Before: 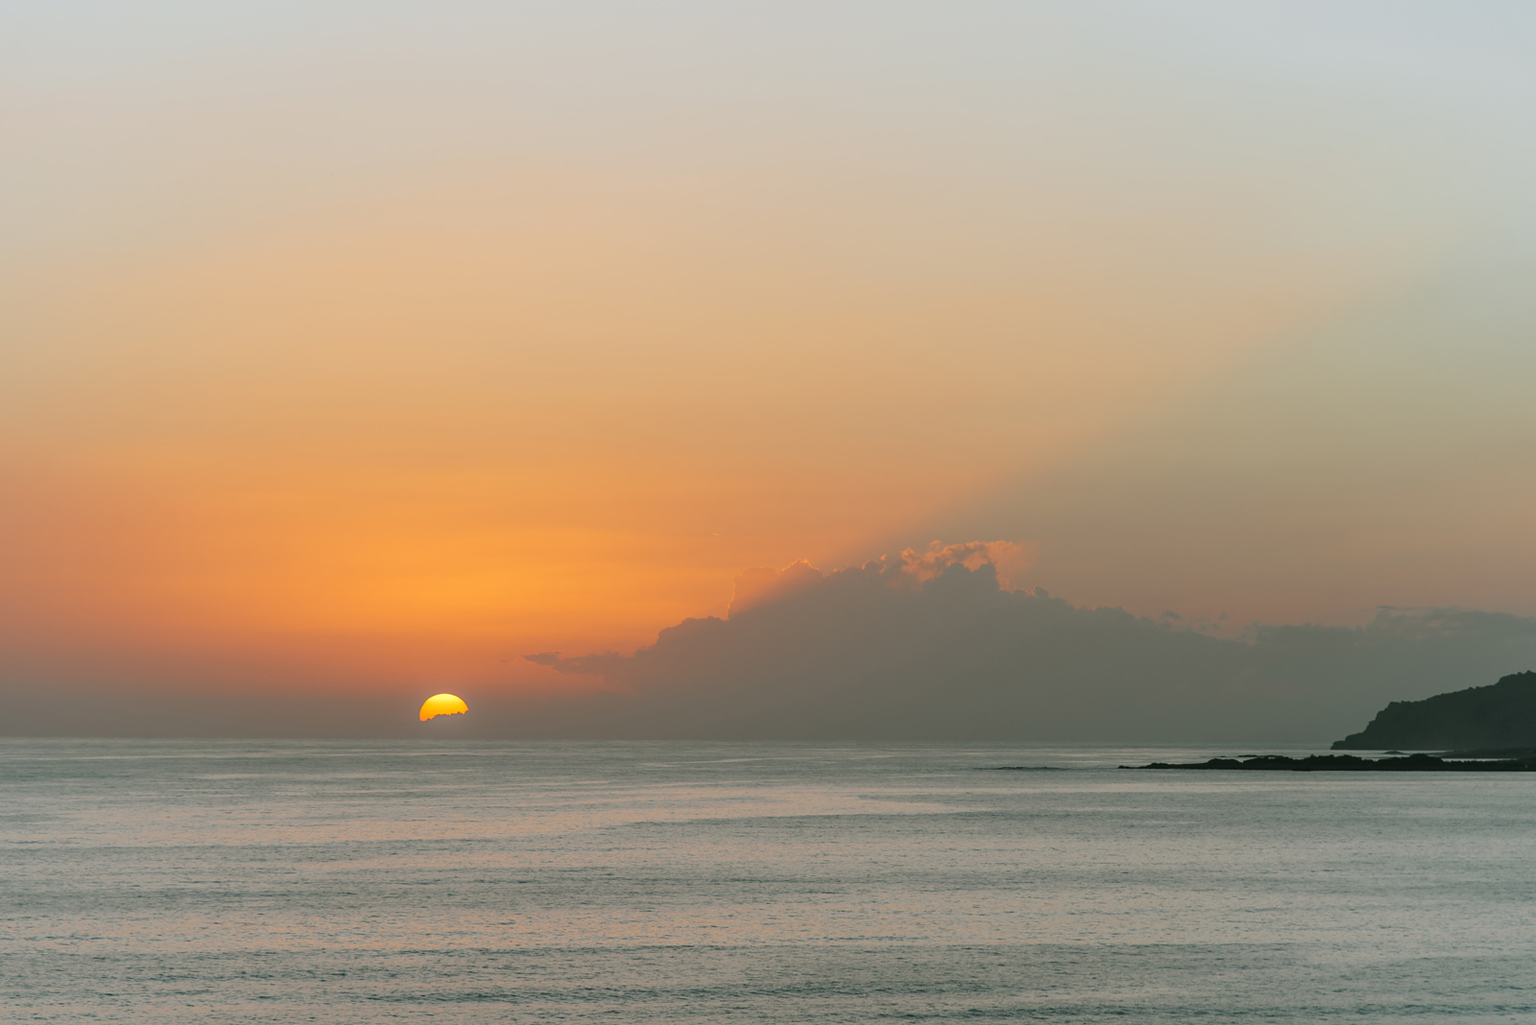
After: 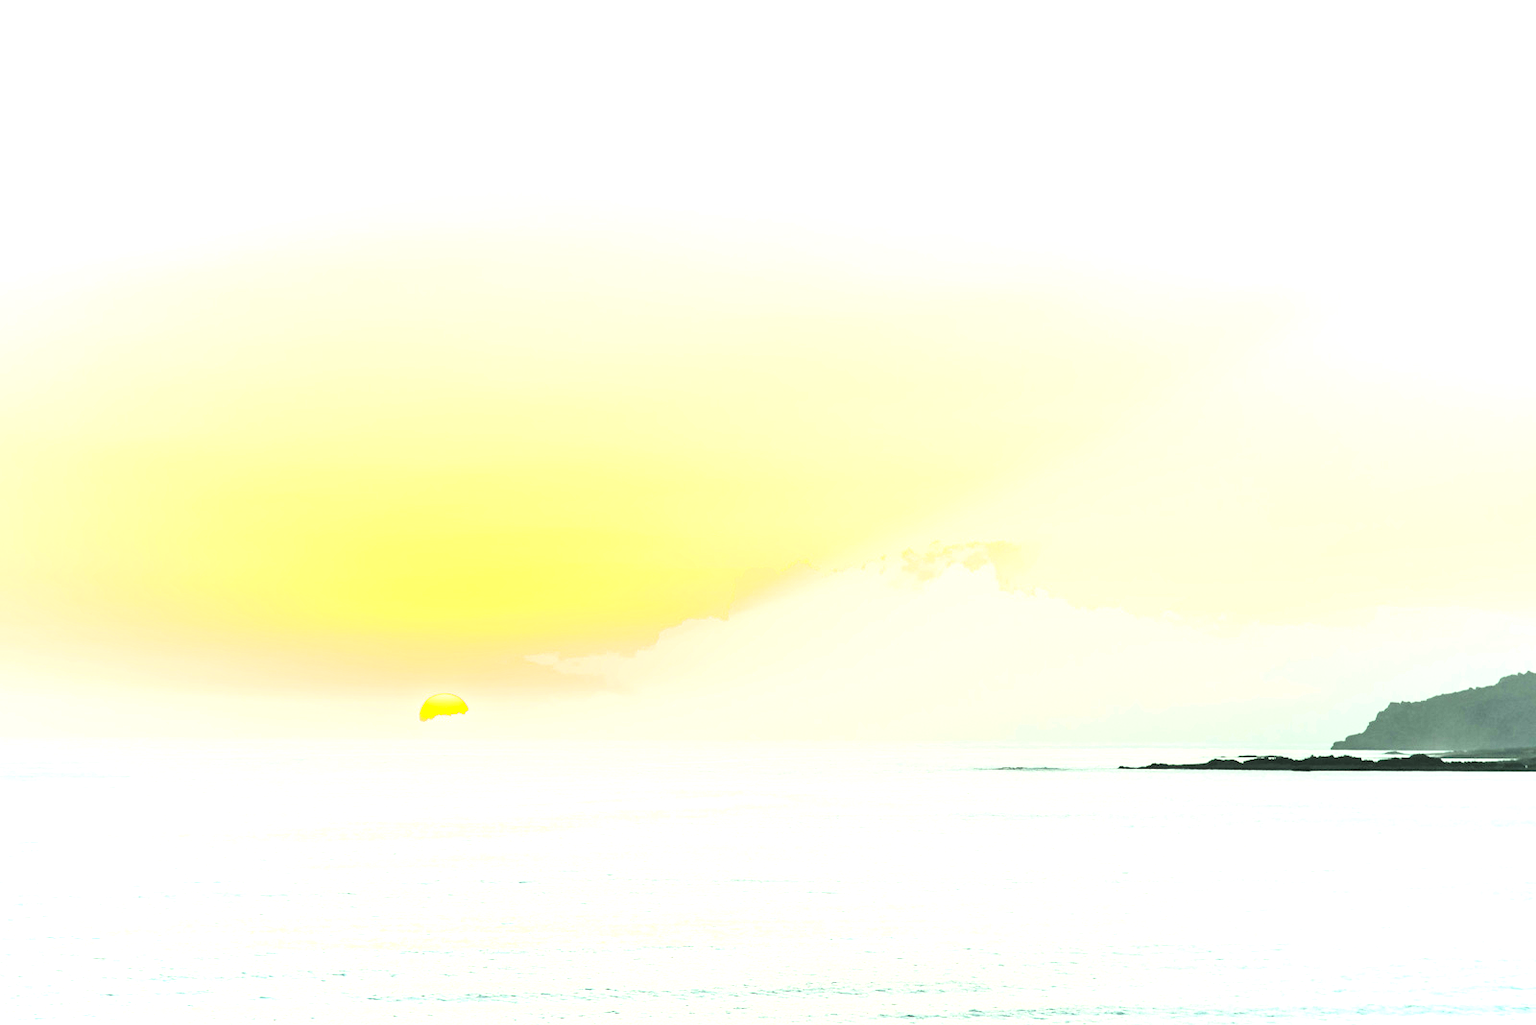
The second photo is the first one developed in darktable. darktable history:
exposure: black level correction 0, exposure 1.909 EV, compensate highlight preservation false
levels: levels [0.062, 0.494, 0.925]
base curve: curves: ch0 [(0, 0) (0, 0.001) (0.001, 0.001) (0.004, 0.002) (0.007, 0.004) (0.015, 0.013) (0.033, 0.045) (0.052, 0.096) (0.075, 0.17) (0.099, 0.241) (0.163, 0.42) (0.219, 0.55) (0.259, 0.616) (0.327, 0.722) (0.365, 0.765) (0.522, 0.873) (0.547, 0.881) (0.689, 0.919) (0.826, 0.952) (1, 1)]
